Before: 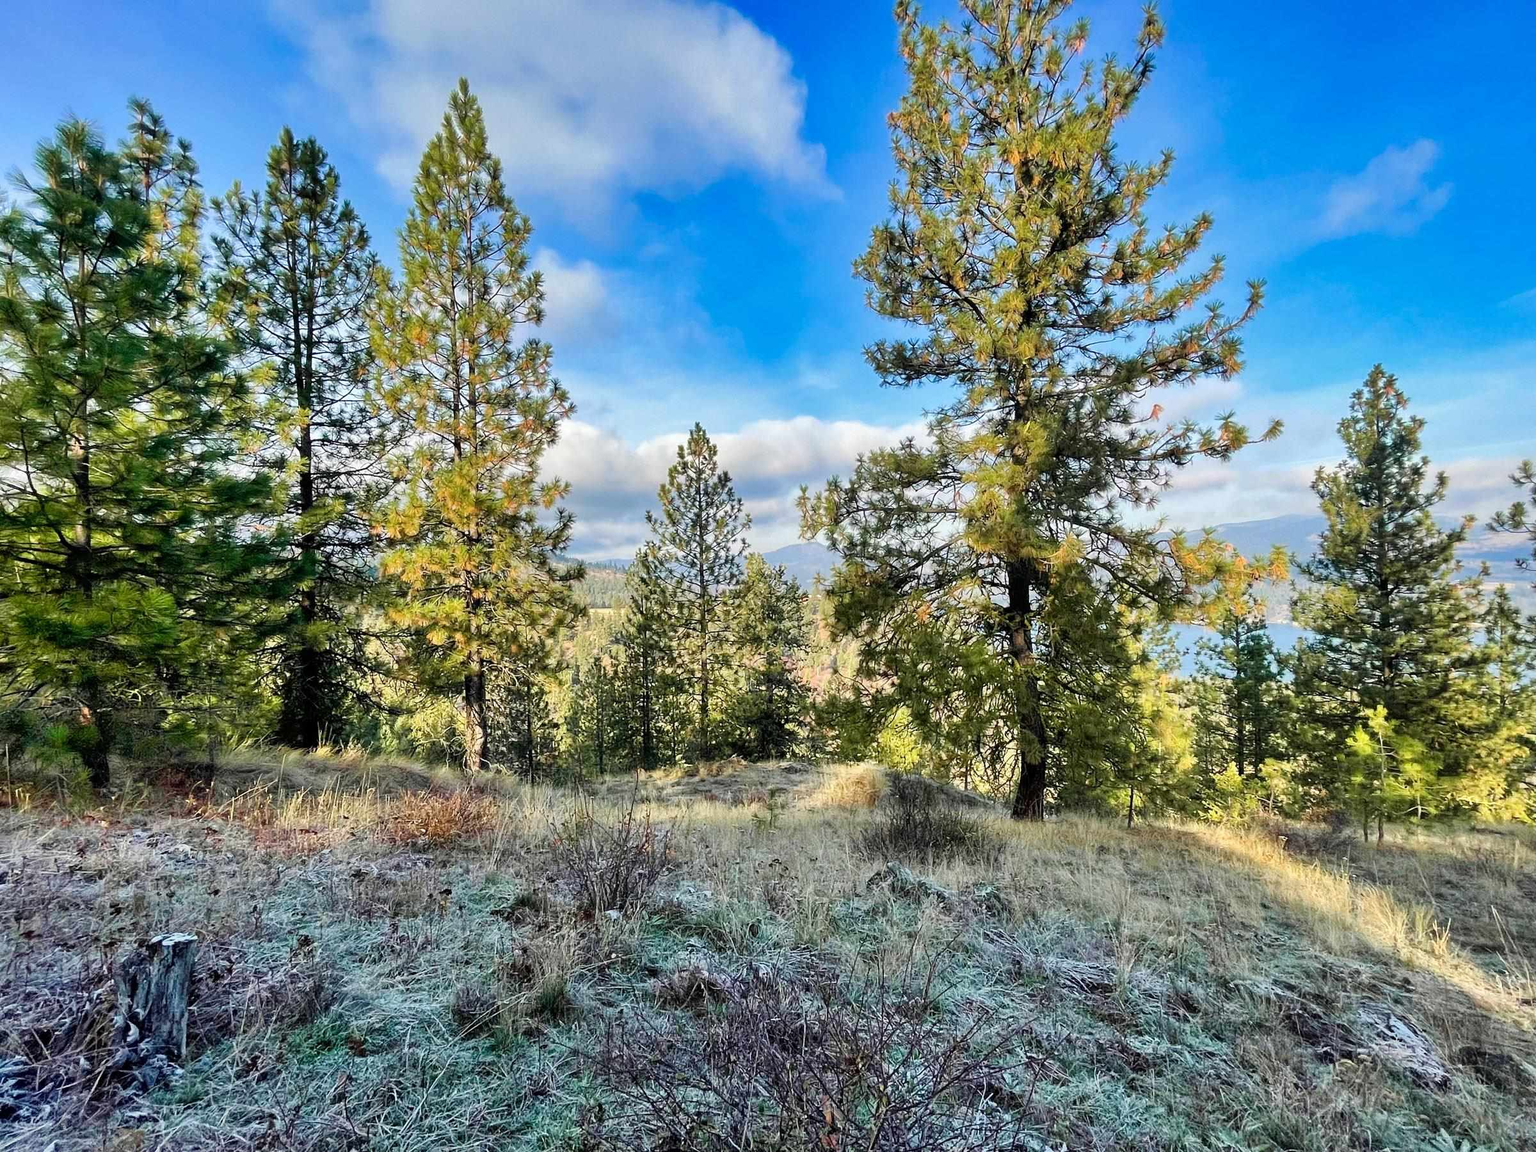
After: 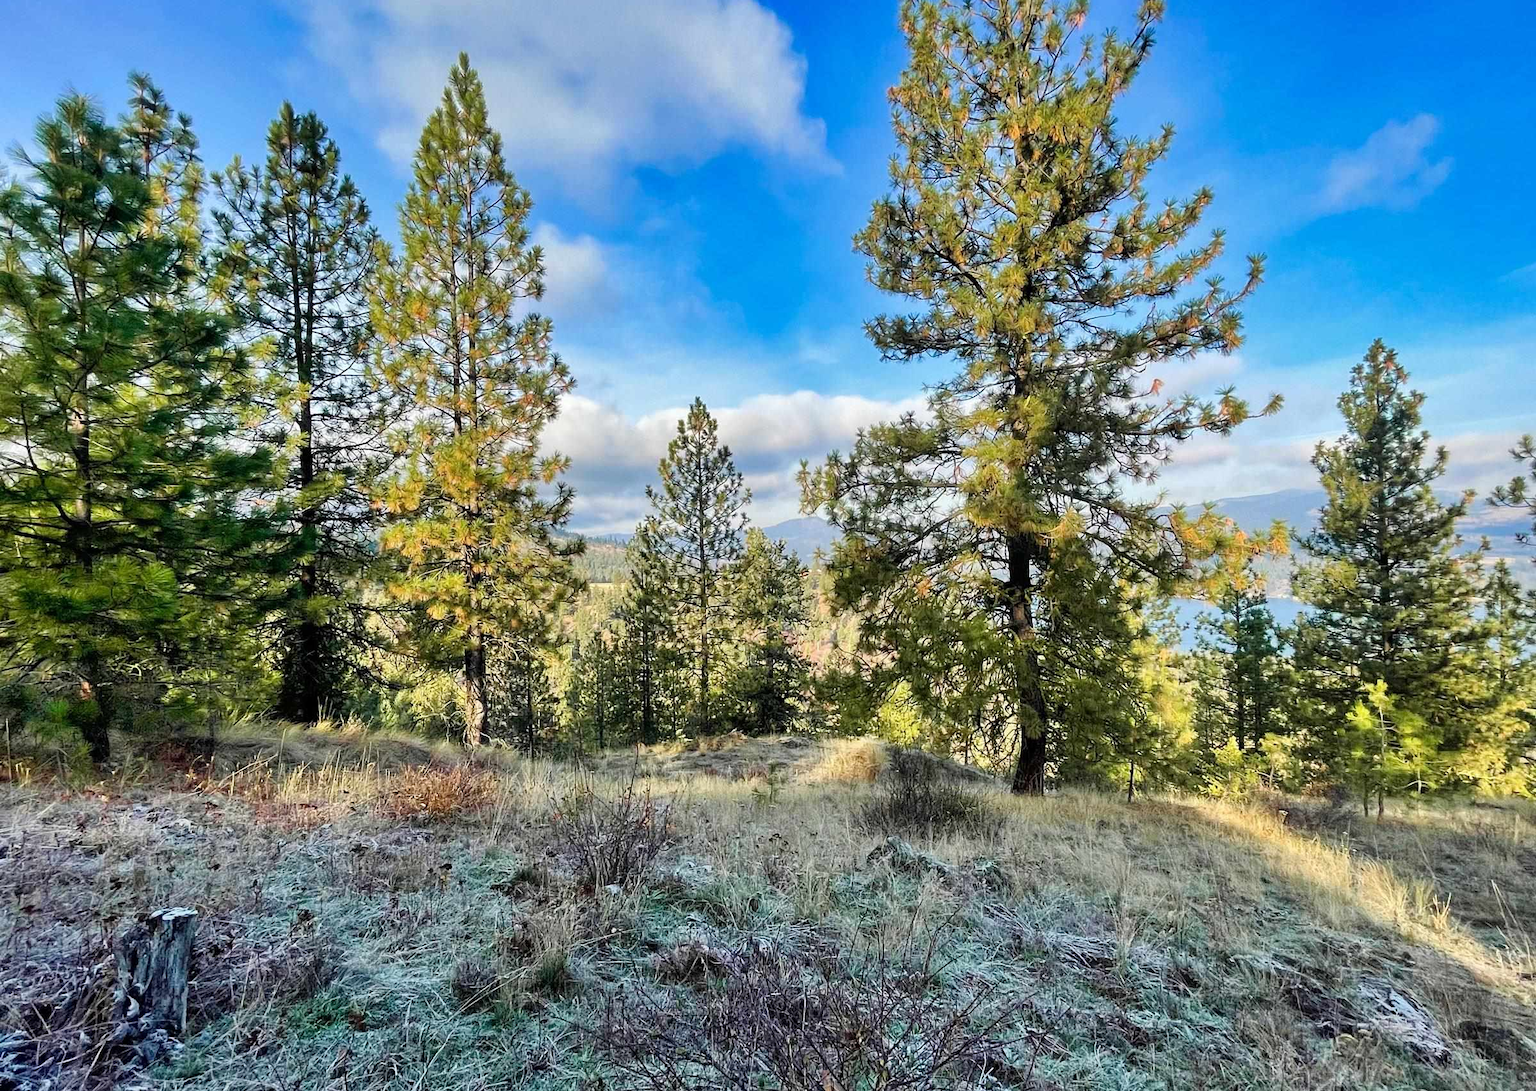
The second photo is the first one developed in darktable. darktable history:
crop and rotate: top 2.244%, bottom 3.017%
